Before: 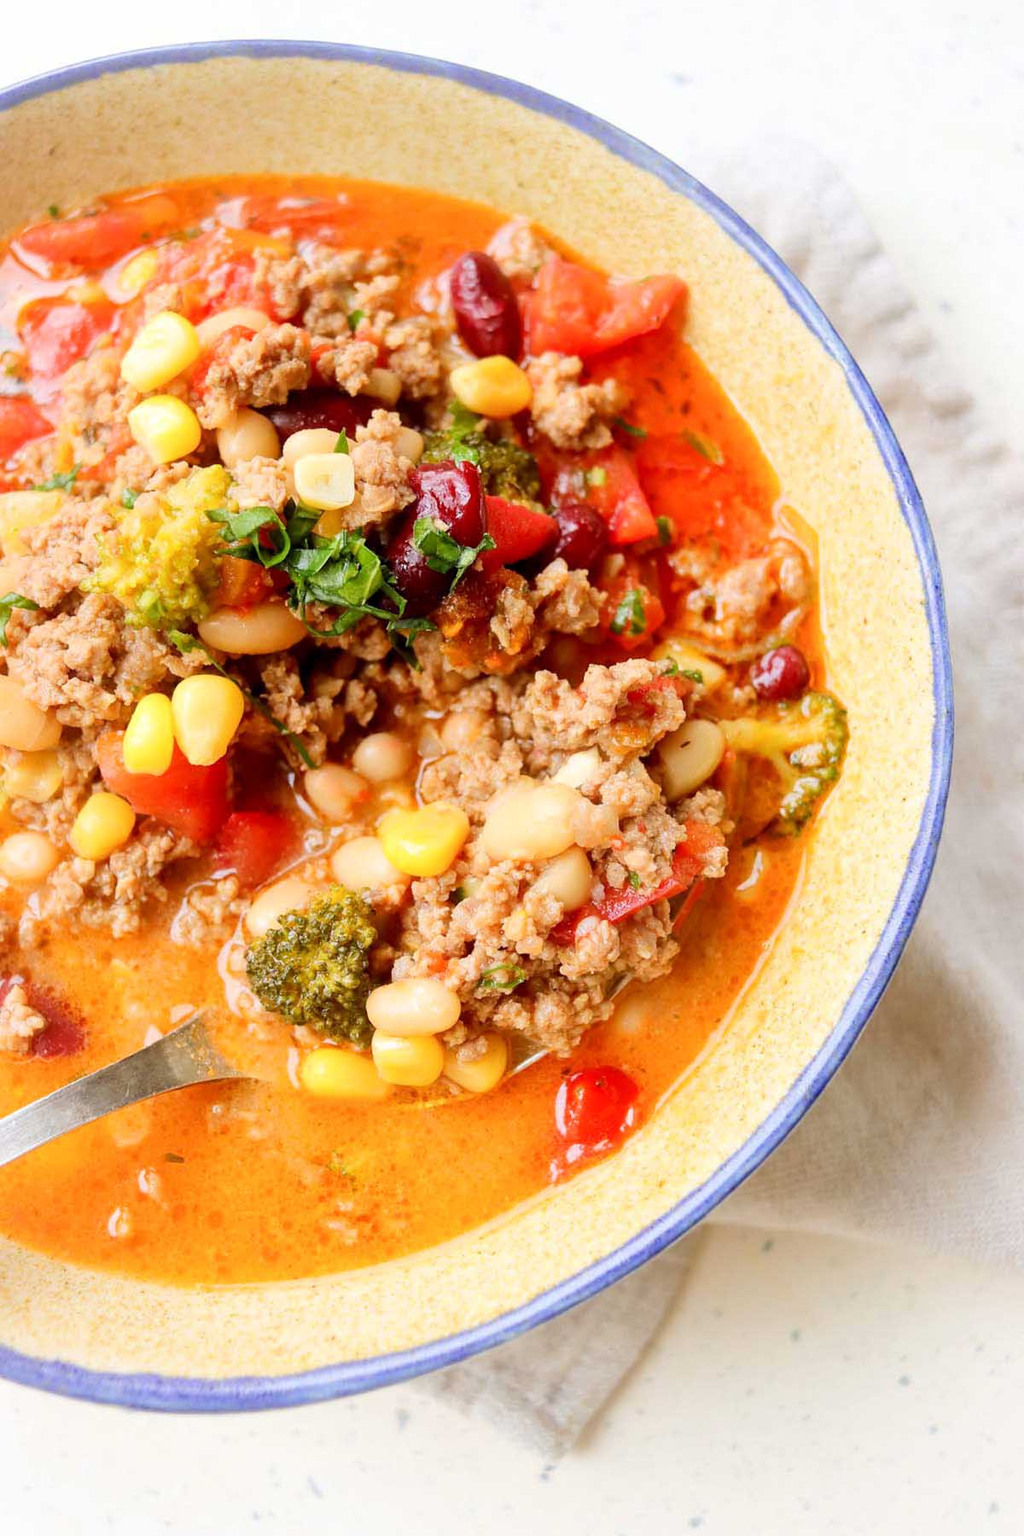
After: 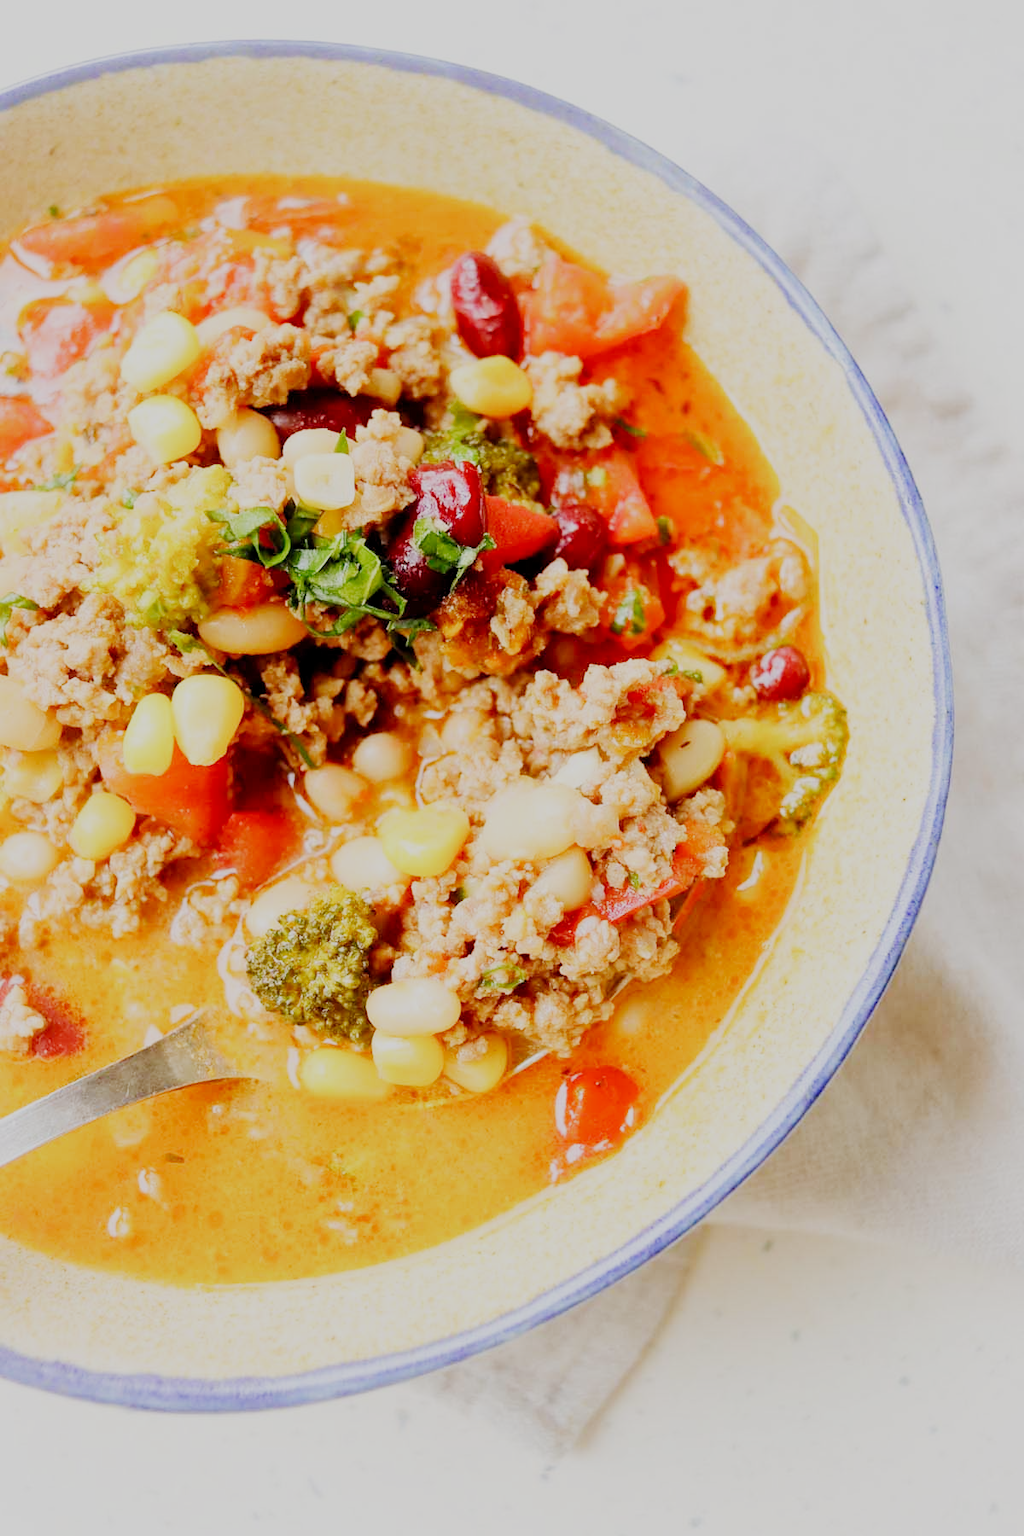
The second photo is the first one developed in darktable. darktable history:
exposure: exposure 0.518 EV, compensate highlight preservation false
filmic rgb: middle gray luminance 29.95%, black relative exposure -9.02 EV, white relative exposure 6.99 EV, threshold 5.98 EV, target black luminance 0%, hardness 2.93, latitude 2.7%, contrast 0.963, highlights saturation mix 4.14%, shadows ↔ highlights balance 12.07%, preserve chrominance no, color science v5 (2021), contrast in shadows safe, contrast in highlights safe, enable highlight reconstruction true
